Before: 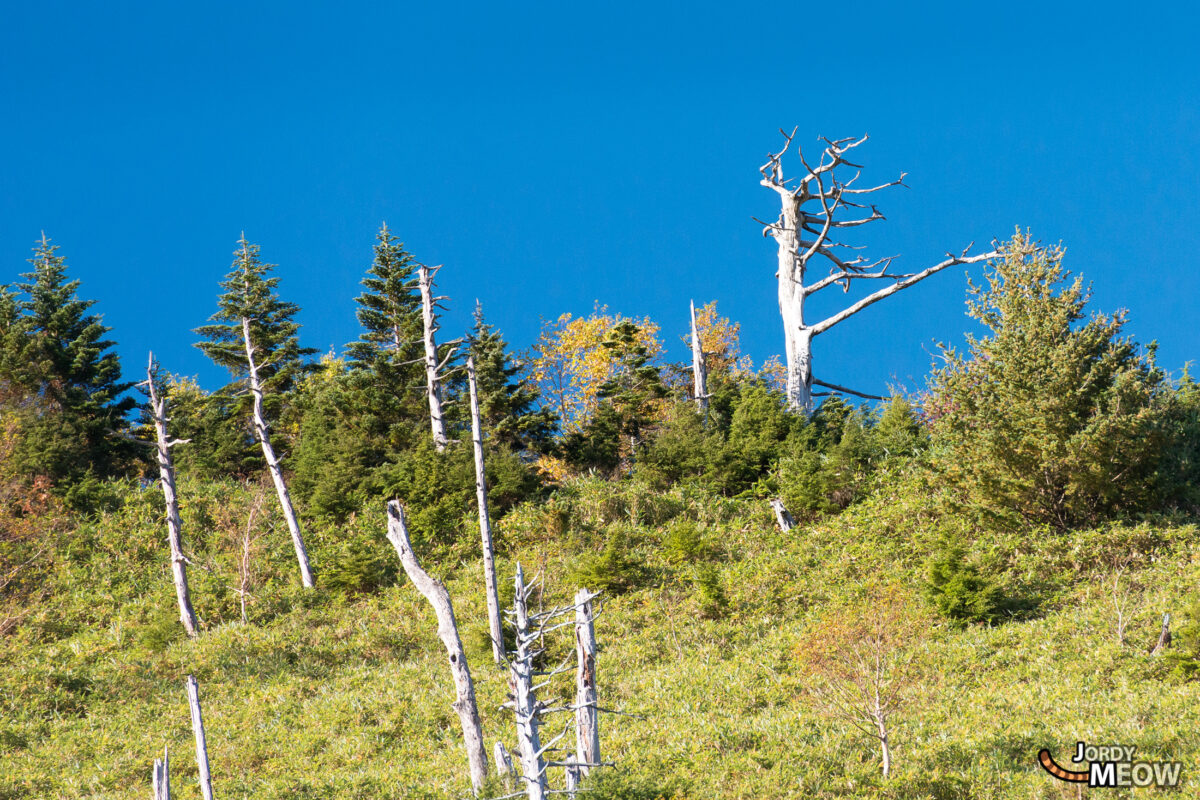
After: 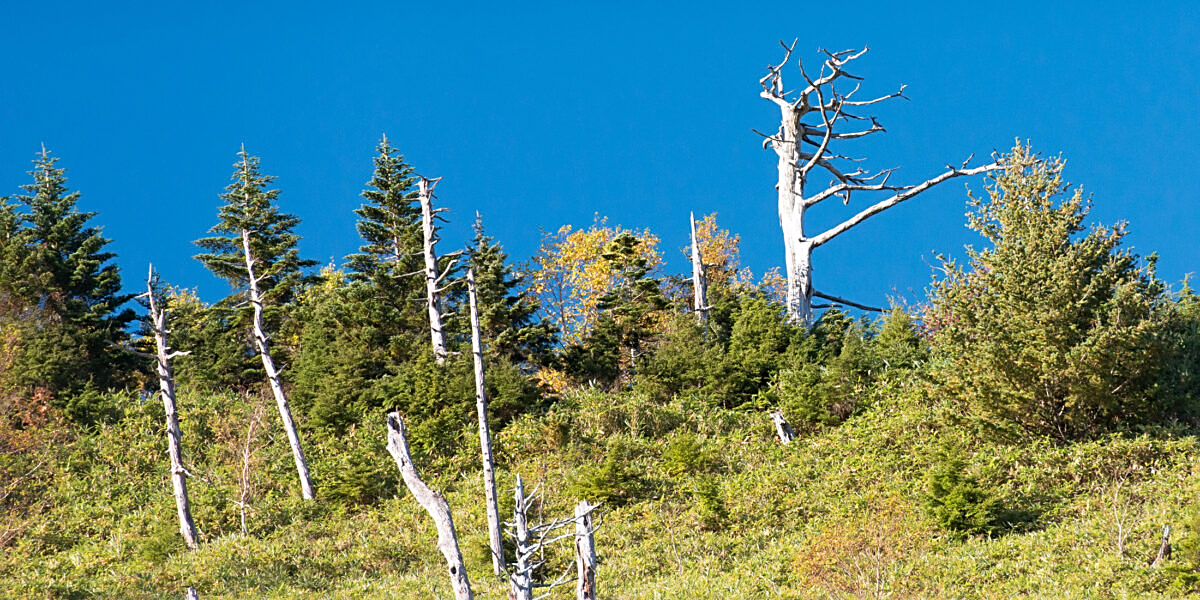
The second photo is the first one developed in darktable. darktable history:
crop: top 11.037%, bottom 13.962%
sharpen: on, module defaults
